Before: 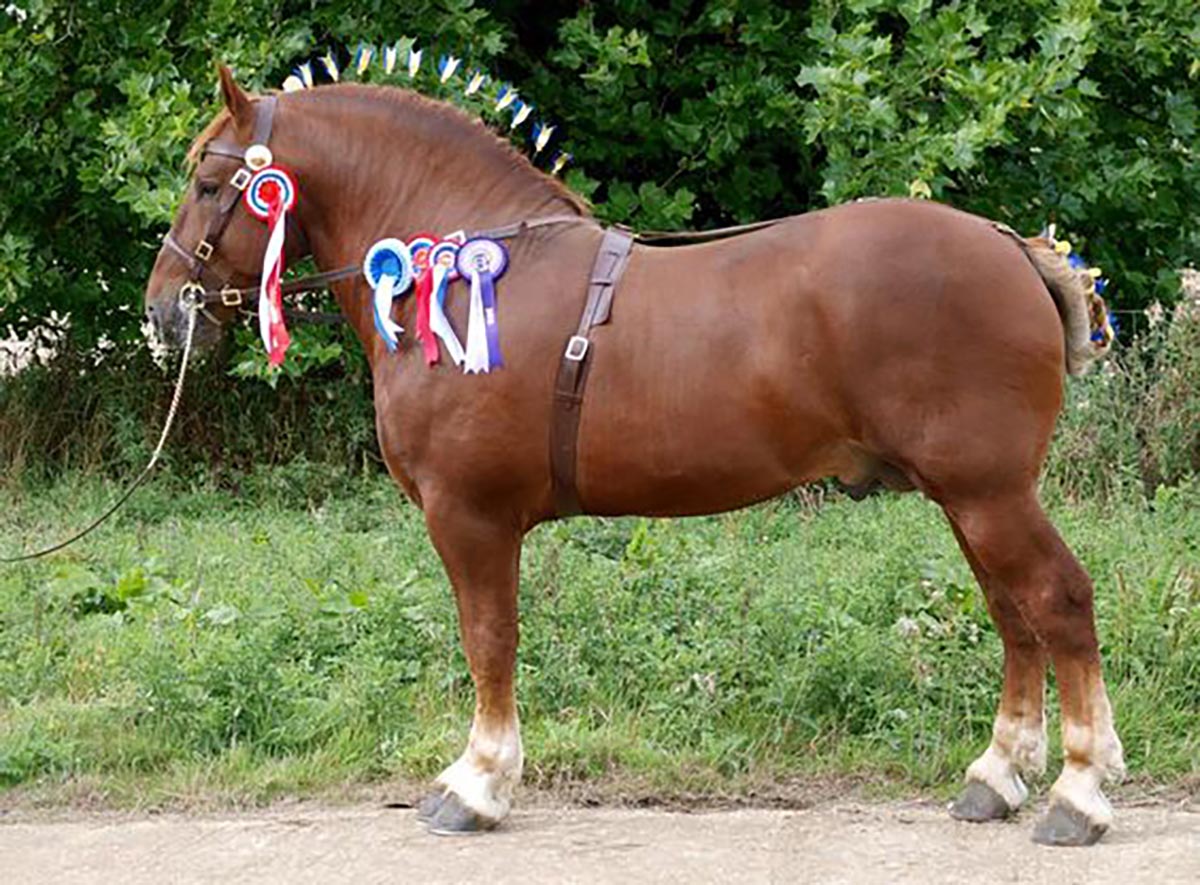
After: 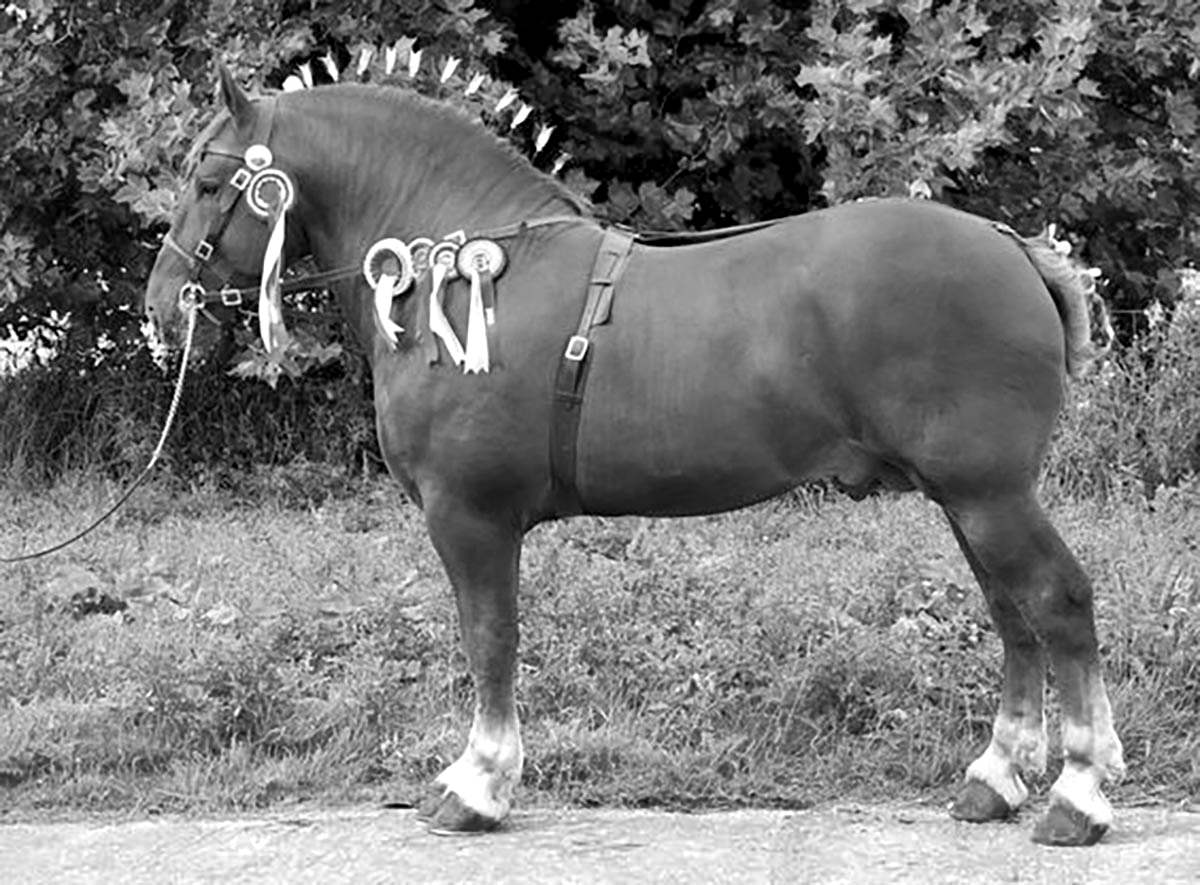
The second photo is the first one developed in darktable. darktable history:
monochrome: a 1.94, b -0.638
shadows and highlights: soften with gaussian
exposure: black level correction 0.002, exposure 0.15 EV, compensate highlight preservation false
levels: levels [0, 0.492, 0.984]
